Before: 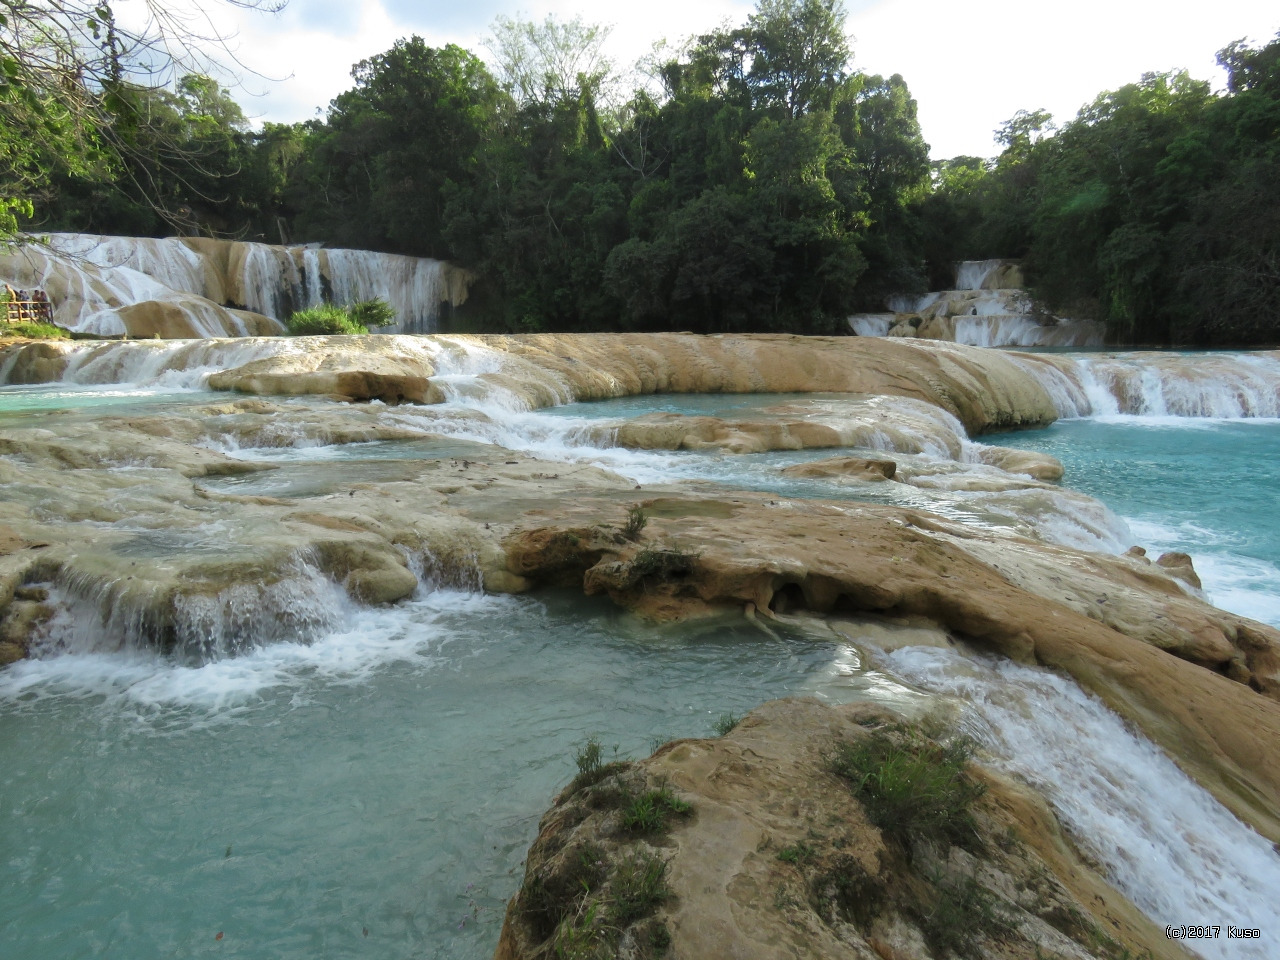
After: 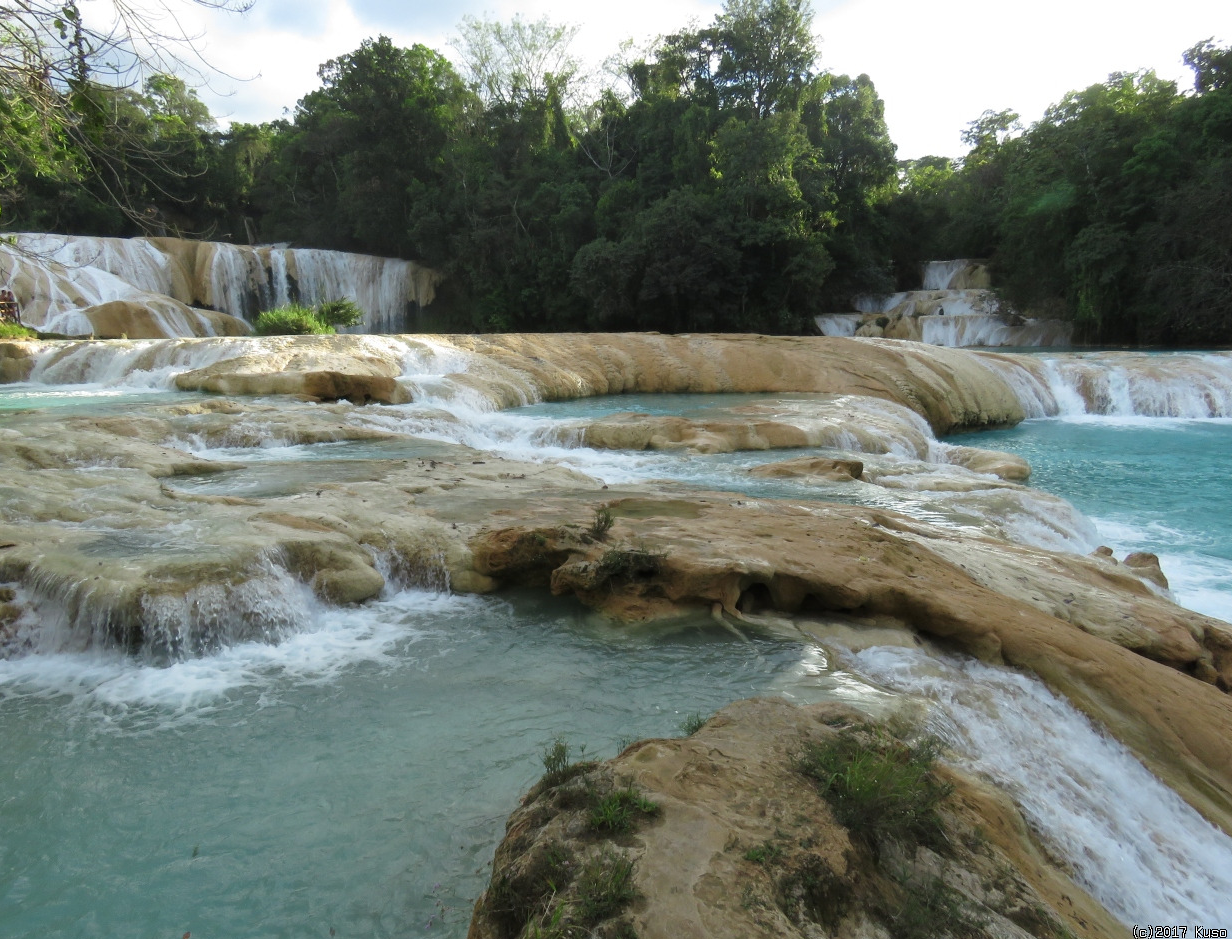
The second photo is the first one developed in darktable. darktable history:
crop and rotate: left 2.61%, right 1.081%, bottom 2.109%
